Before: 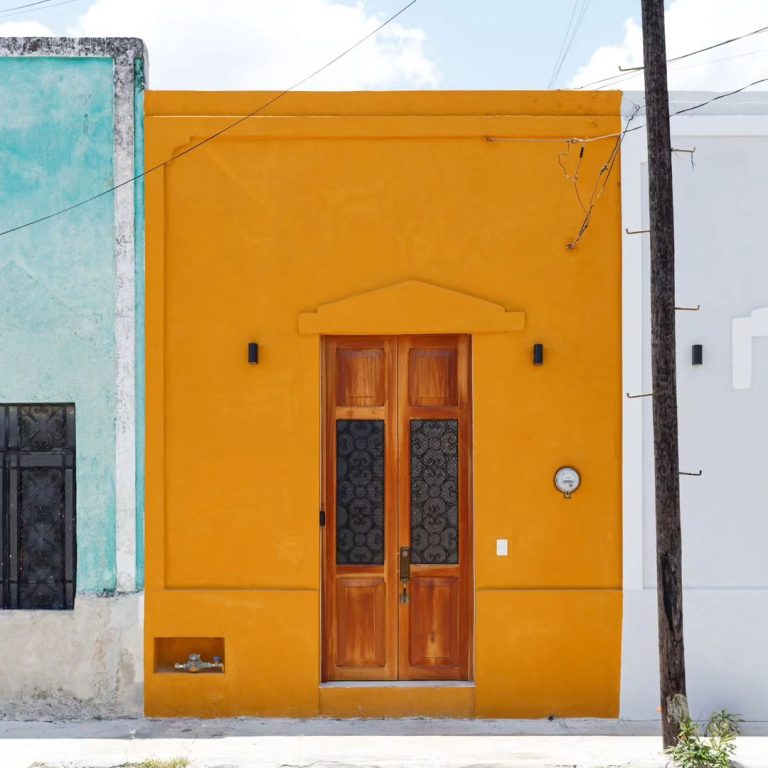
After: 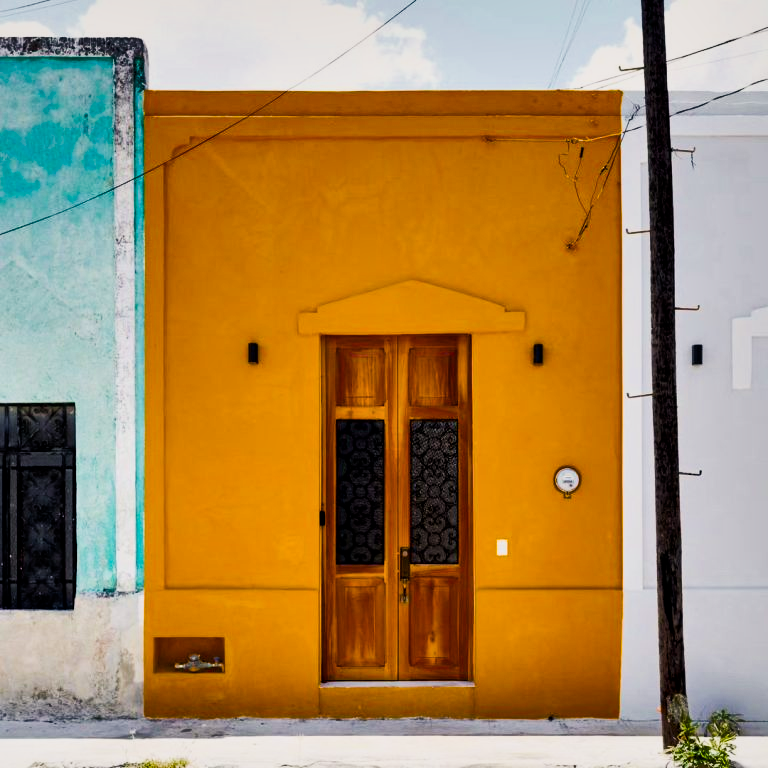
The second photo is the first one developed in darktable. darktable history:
filmic rgb: black relative exposure -5.07 EV, white relative exposure 3.99 EV, hardness 2.89, contrast 1.301, highlights saturation mix -29.5%
shadows and highlights: radius 108.54, shadows 44.73, highlights -67.57, low approximation 0.01, soften with gaussian
color balance rgb: highlights gain › chroma 1.068%, highlights gain › hue 60.12°, linear chroma grading › global chroma 8.766%, perceptual saturation grading › global saturation 36.684%, perceptual saturation grading › shadows 34.549%, perceptual brilliance grading › global brilliance -17.171%, perceptual brilliance grading › highlights 28.365%, global vibrance 20%
local contrast: mode bilateral grid, contrast 20, coarseness 49, detail 119%, midtone range 0.2
